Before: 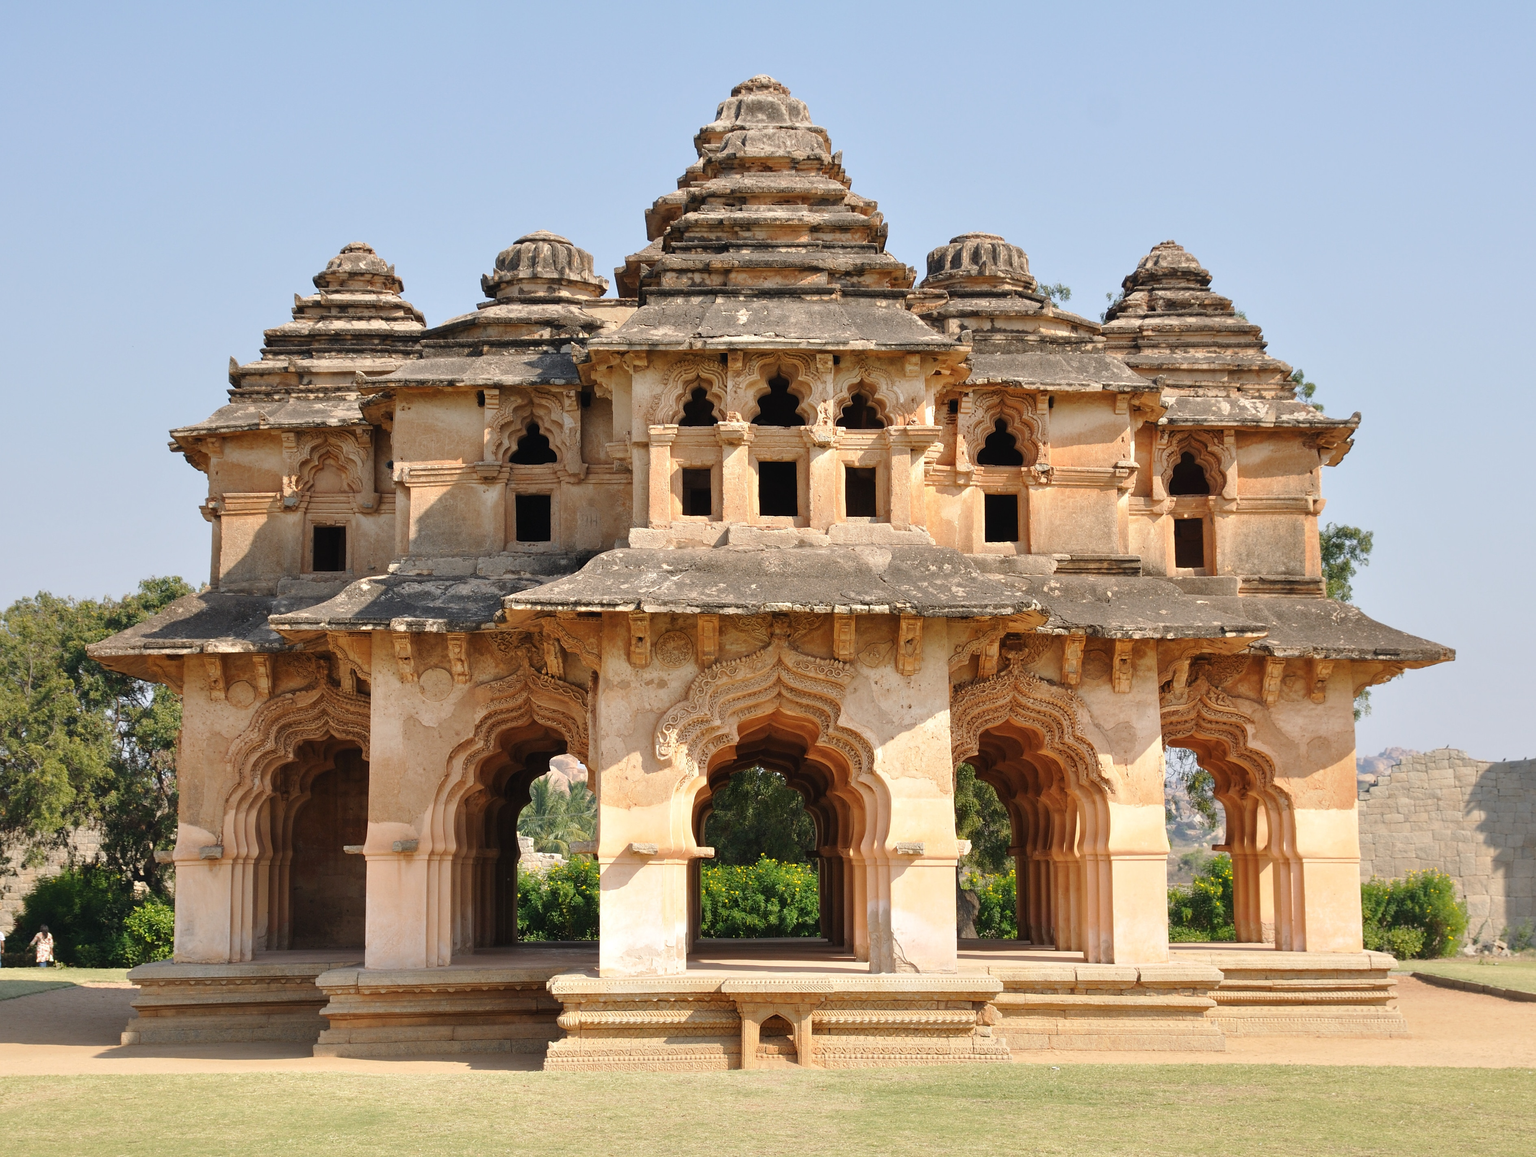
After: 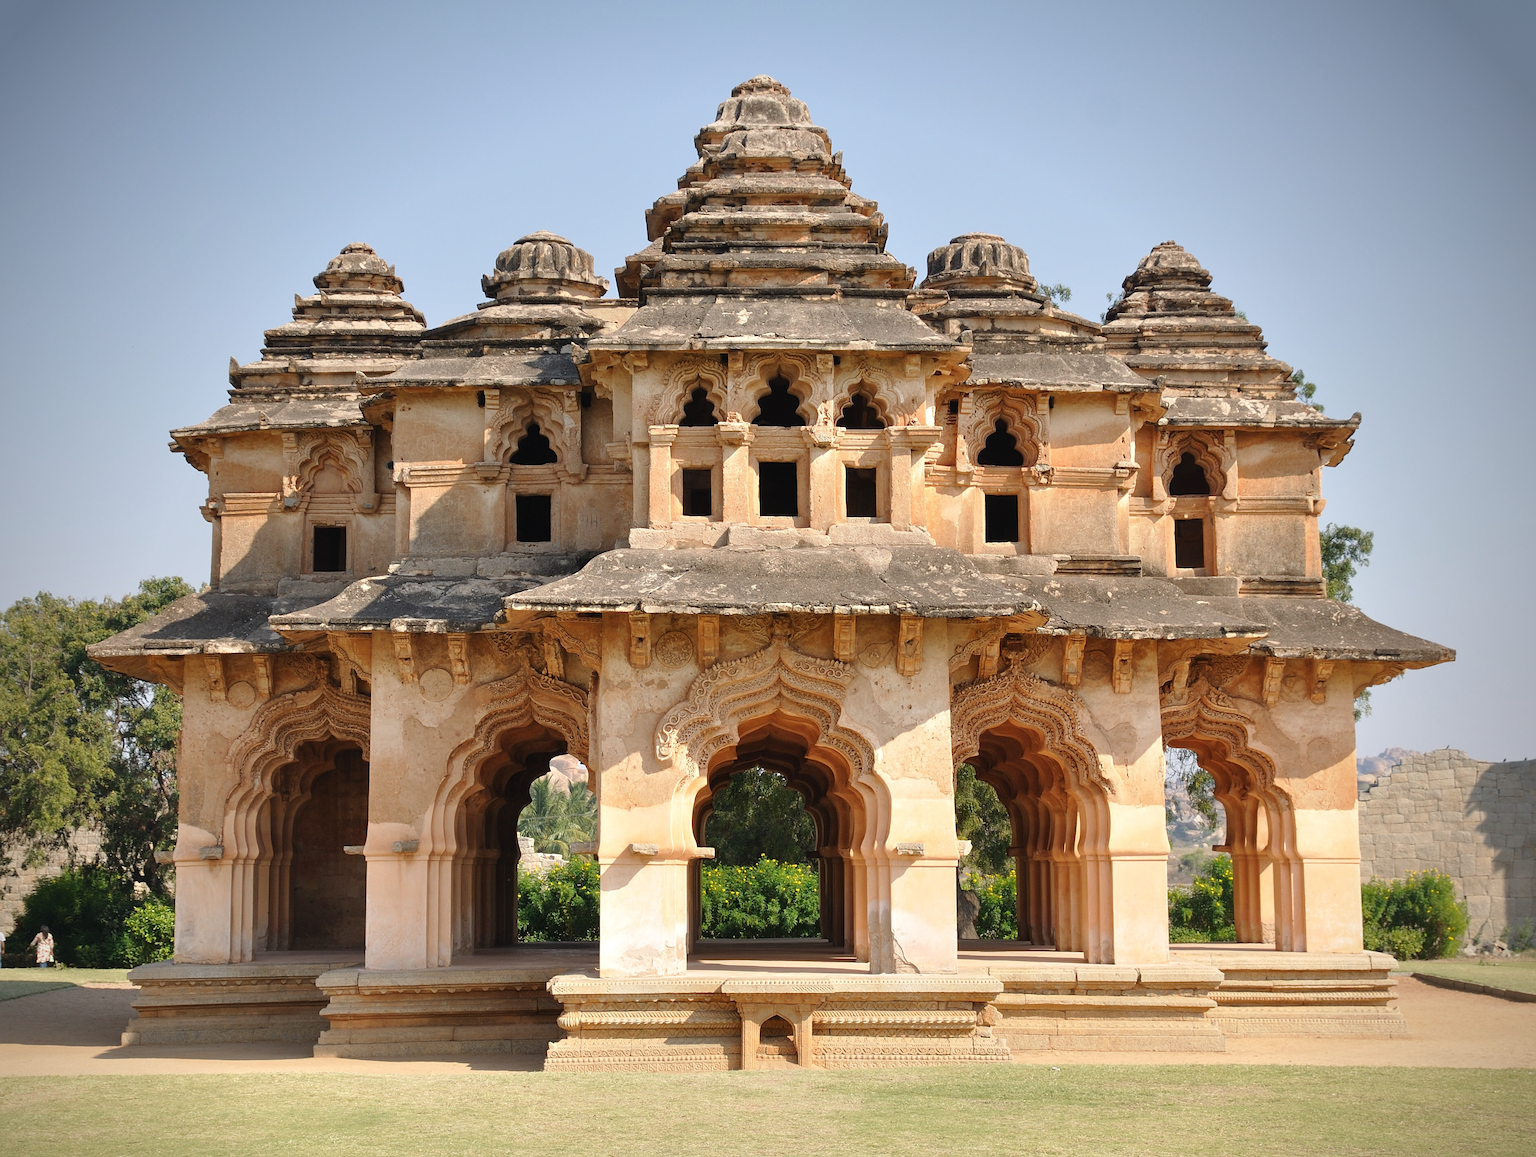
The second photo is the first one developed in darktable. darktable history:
vignetting: brightness -0.629, saturation -0.007, center (-0.028, 0.239)
sharpen: amount 0.2
